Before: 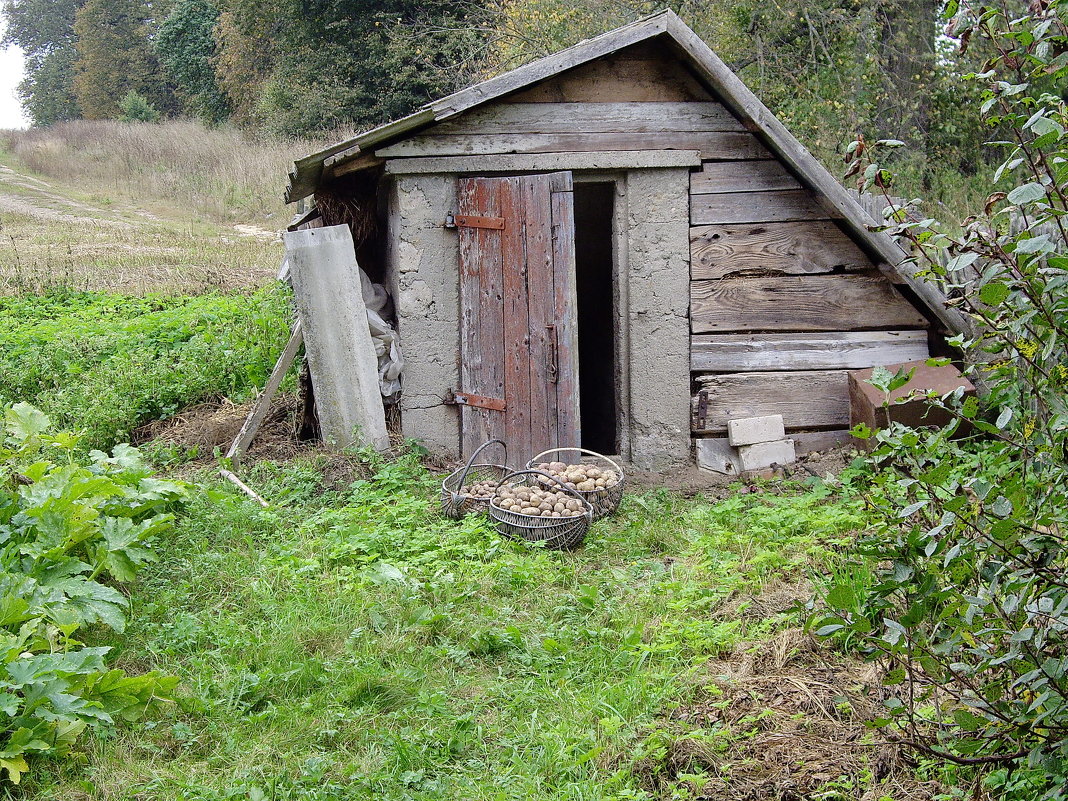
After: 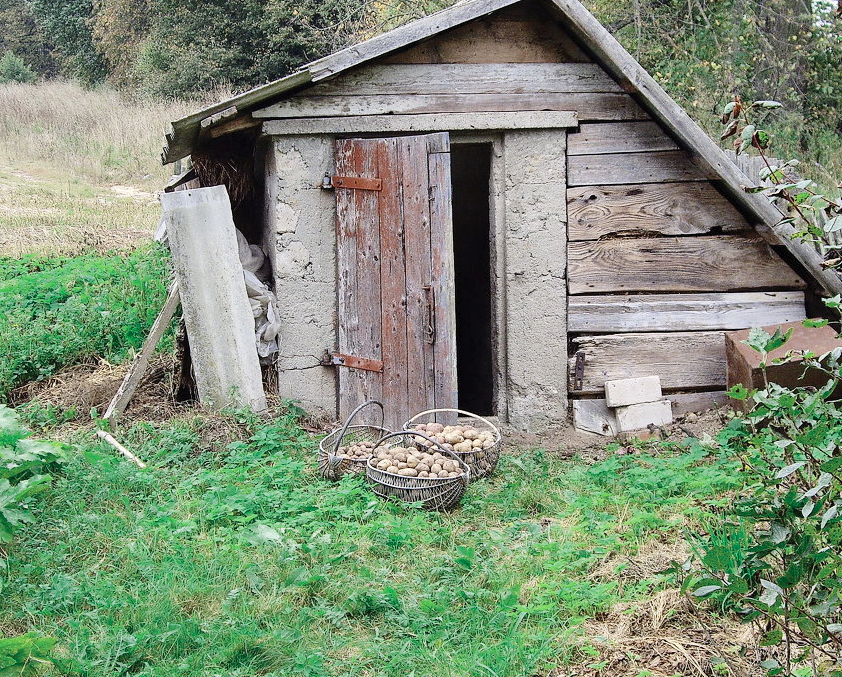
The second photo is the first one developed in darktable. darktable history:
crop: left 11.548%, top 4.944%, right 9.593%, bottom 10.445%
color zones: curves: ch0 [(0, 0.5) (0.125, 0.4) (0.25, 0.5) (0.375, 0.4) (0.5, 0.4) (0.625, 0.35) (0.75, 0.35) (0.875, 0.5)]; ch1 [(0, 0.35) (0.125, 0.45) (0.25, 0.35) (0.375, 0.35) (0.5, 0.35) (0.625, 0.35) (0.75, 0.45) (0.875, 0.35)]; ch2 [(0, 0.6) (0.125, 0.5) (0.25, 0.5) (0.375, 0.6) (0.5, 0.6) (0.625, 0.5) (0.75, 0.5) (0.875, 0.5)]
contrast brightness saturation: contrast 0.201, brightness 0.162, saturation 0.22
